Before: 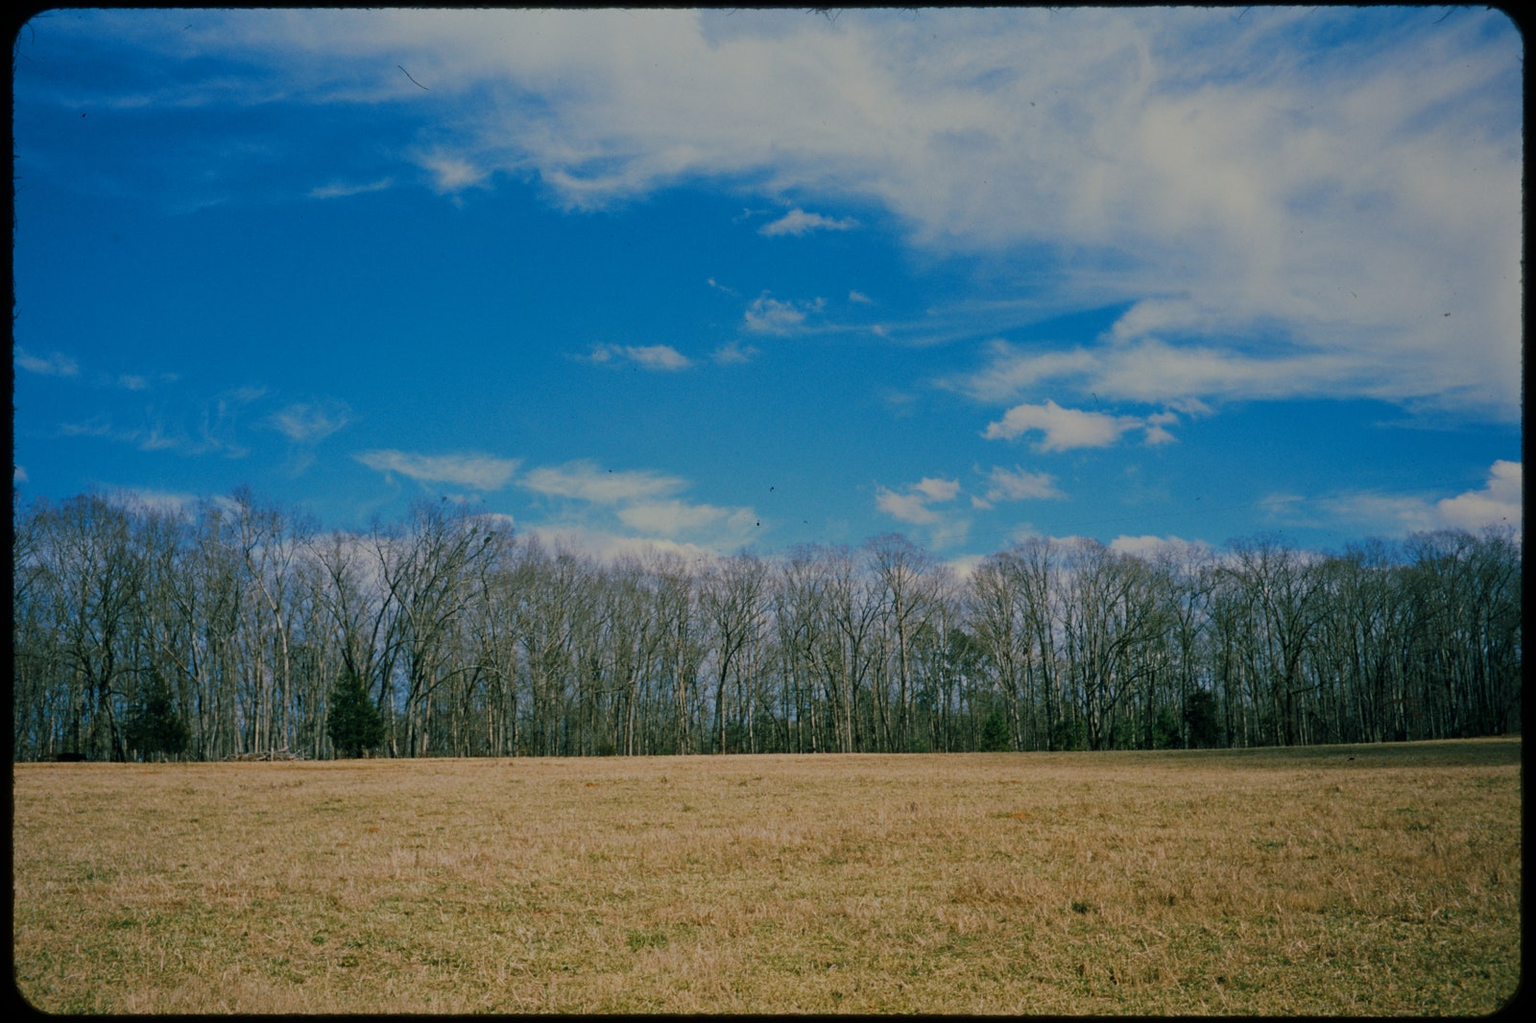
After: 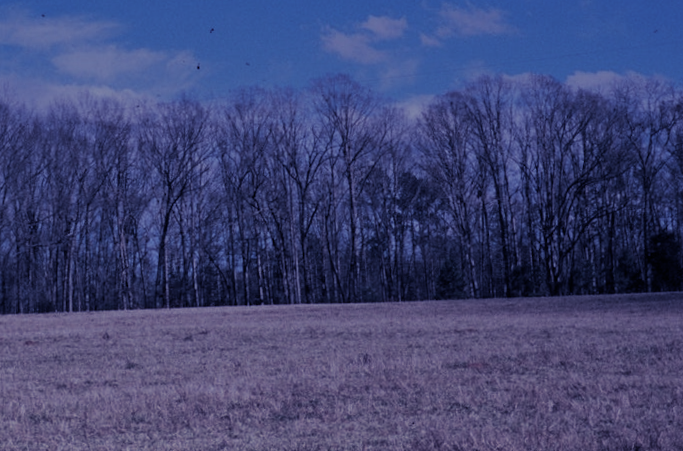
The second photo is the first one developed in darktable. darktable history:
white balance: red 0.926, green 1.003, blue 1.133
crop: left 37.221%, top 45.169%, right 20.63%, bottom 13.777%
rotate and perspective: rotation -1.24°, automatic cropping off
split-toning: shadows › hue 242.67°, shadows › saturation 0.733, highlights › hue 45.33°, highlights › saturation 0.667, balance -53.304, compress 21.15%
graduated density: rotation 5.63°, offset 76.9
